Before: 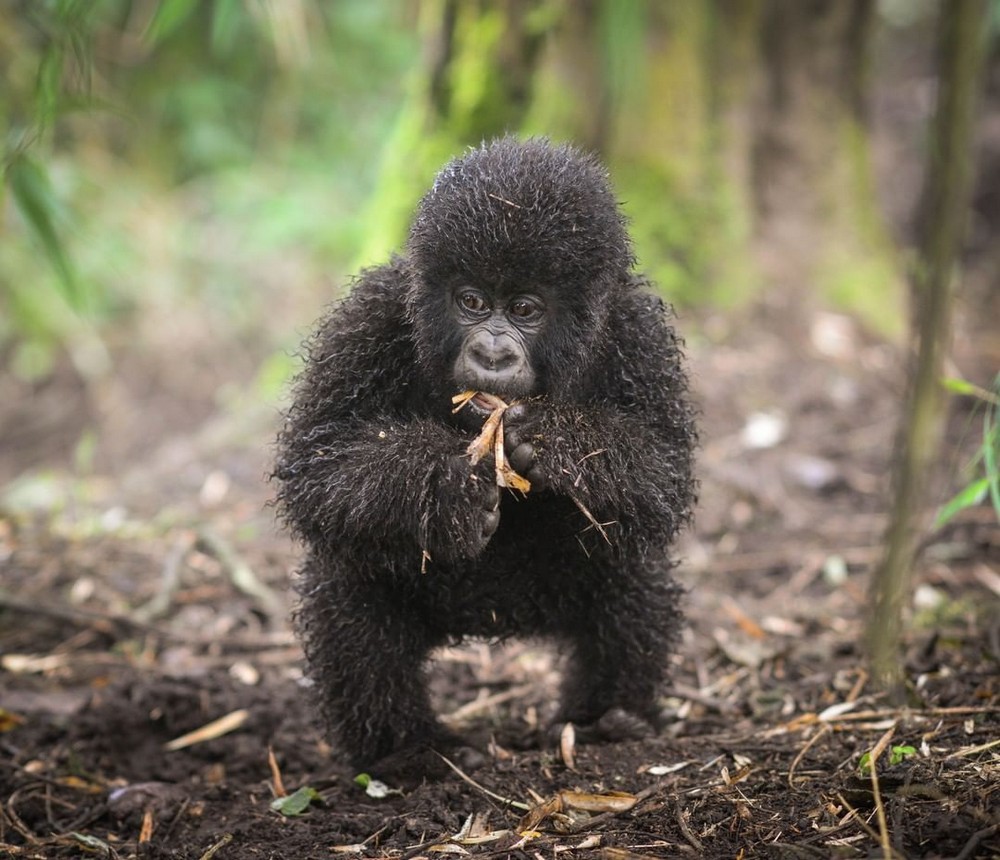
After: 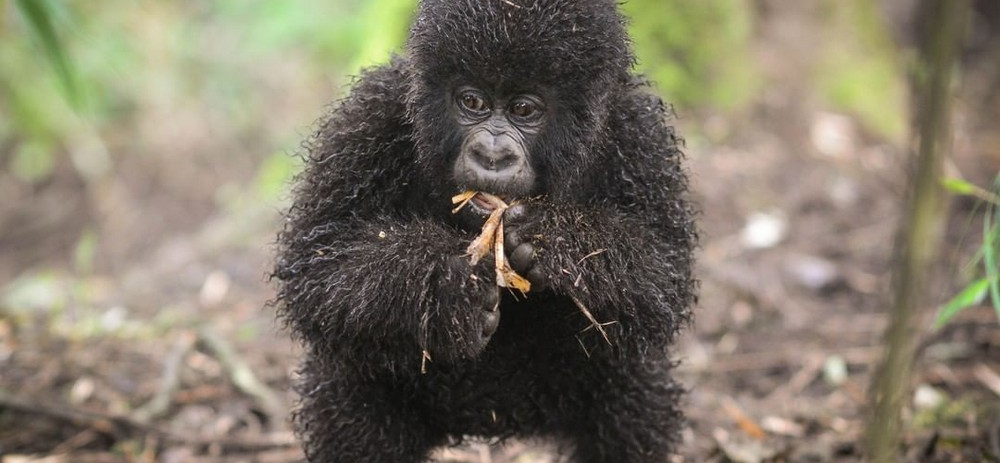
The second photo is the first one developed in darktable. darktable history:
crop and rotate: top 23.288%, bottom 22.853%
